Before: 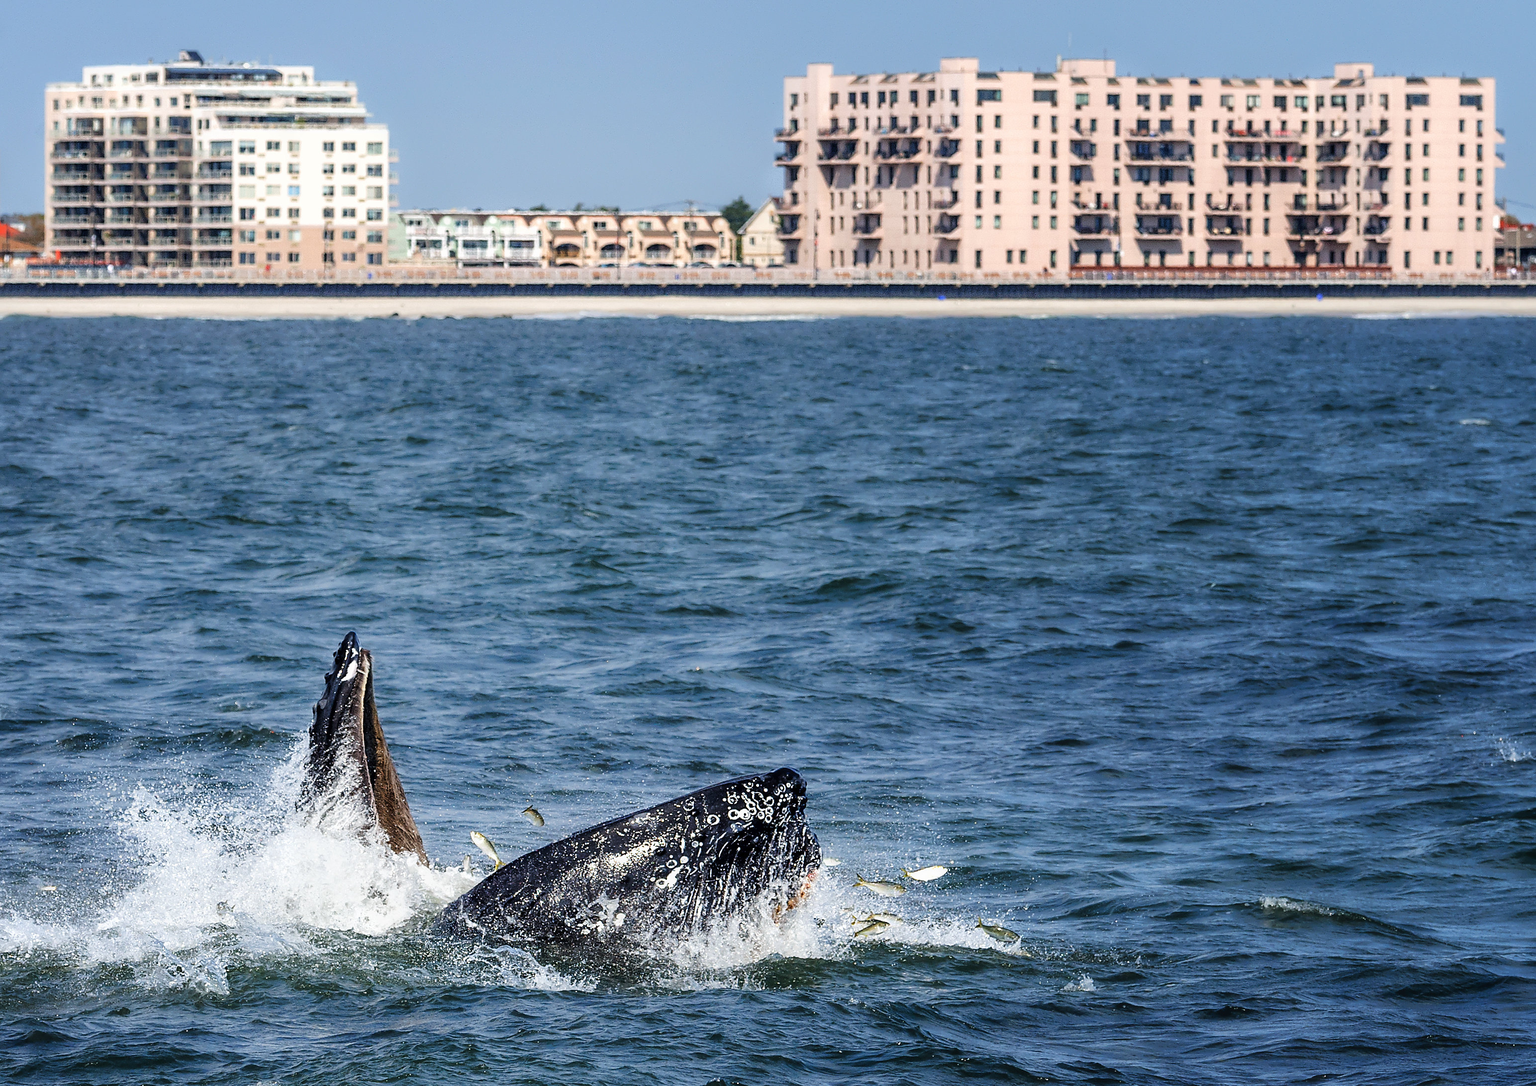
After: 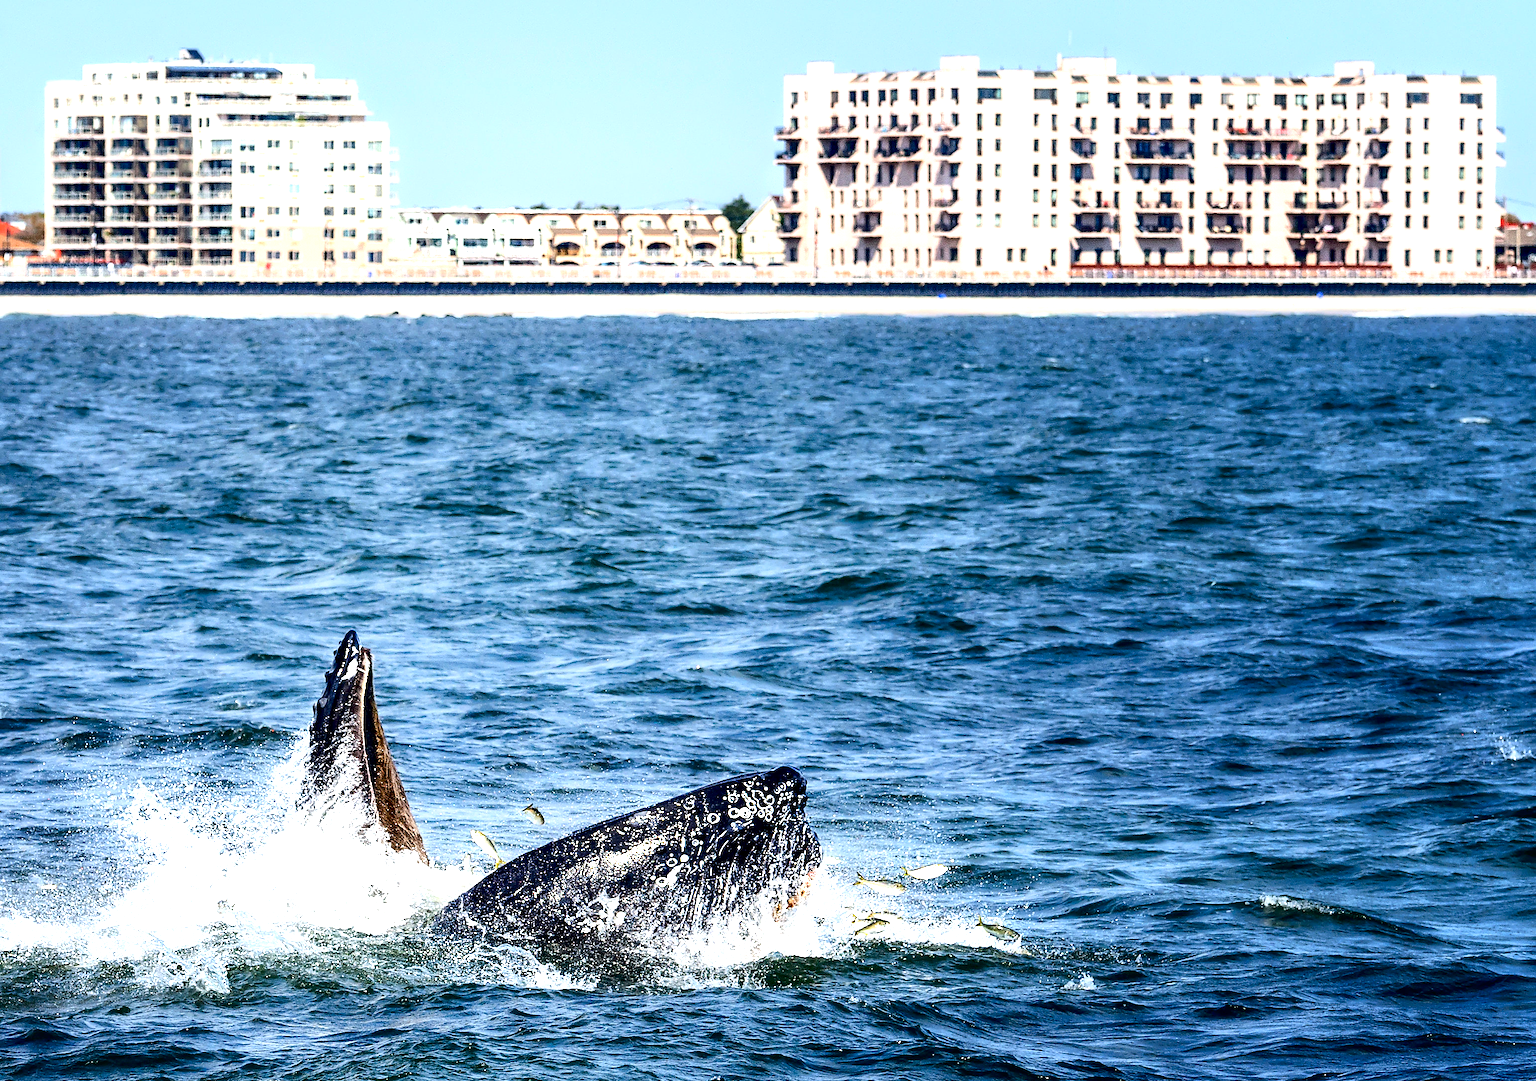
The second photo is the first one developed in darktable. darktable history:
crop: top 0.201%, bottom 0.189%
contrast brightness saturation: contrast 0.205, brightness -0.101, saturation 0.096
exposure: black level correction 0.01, exposure 1 EV, compensate highlight preservation false
